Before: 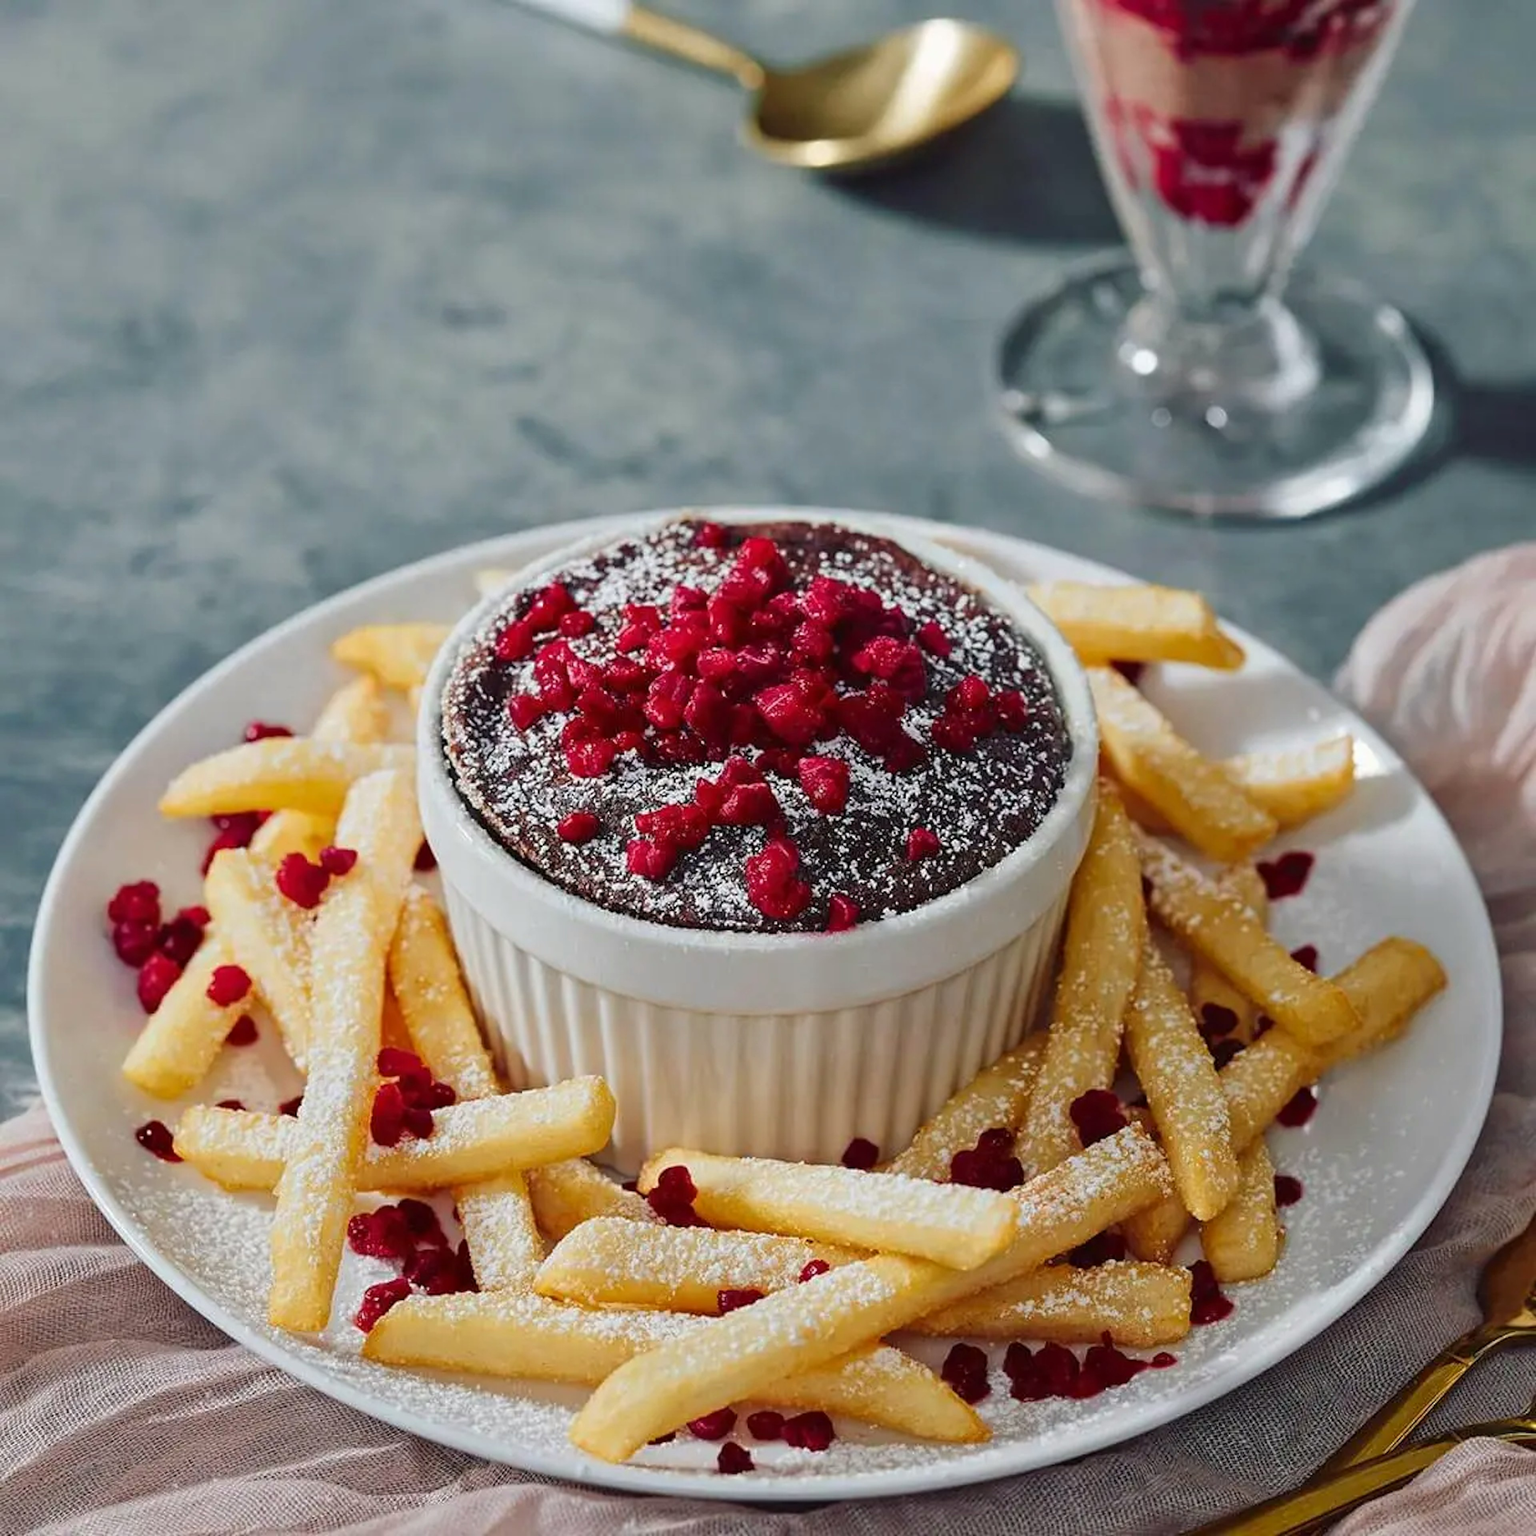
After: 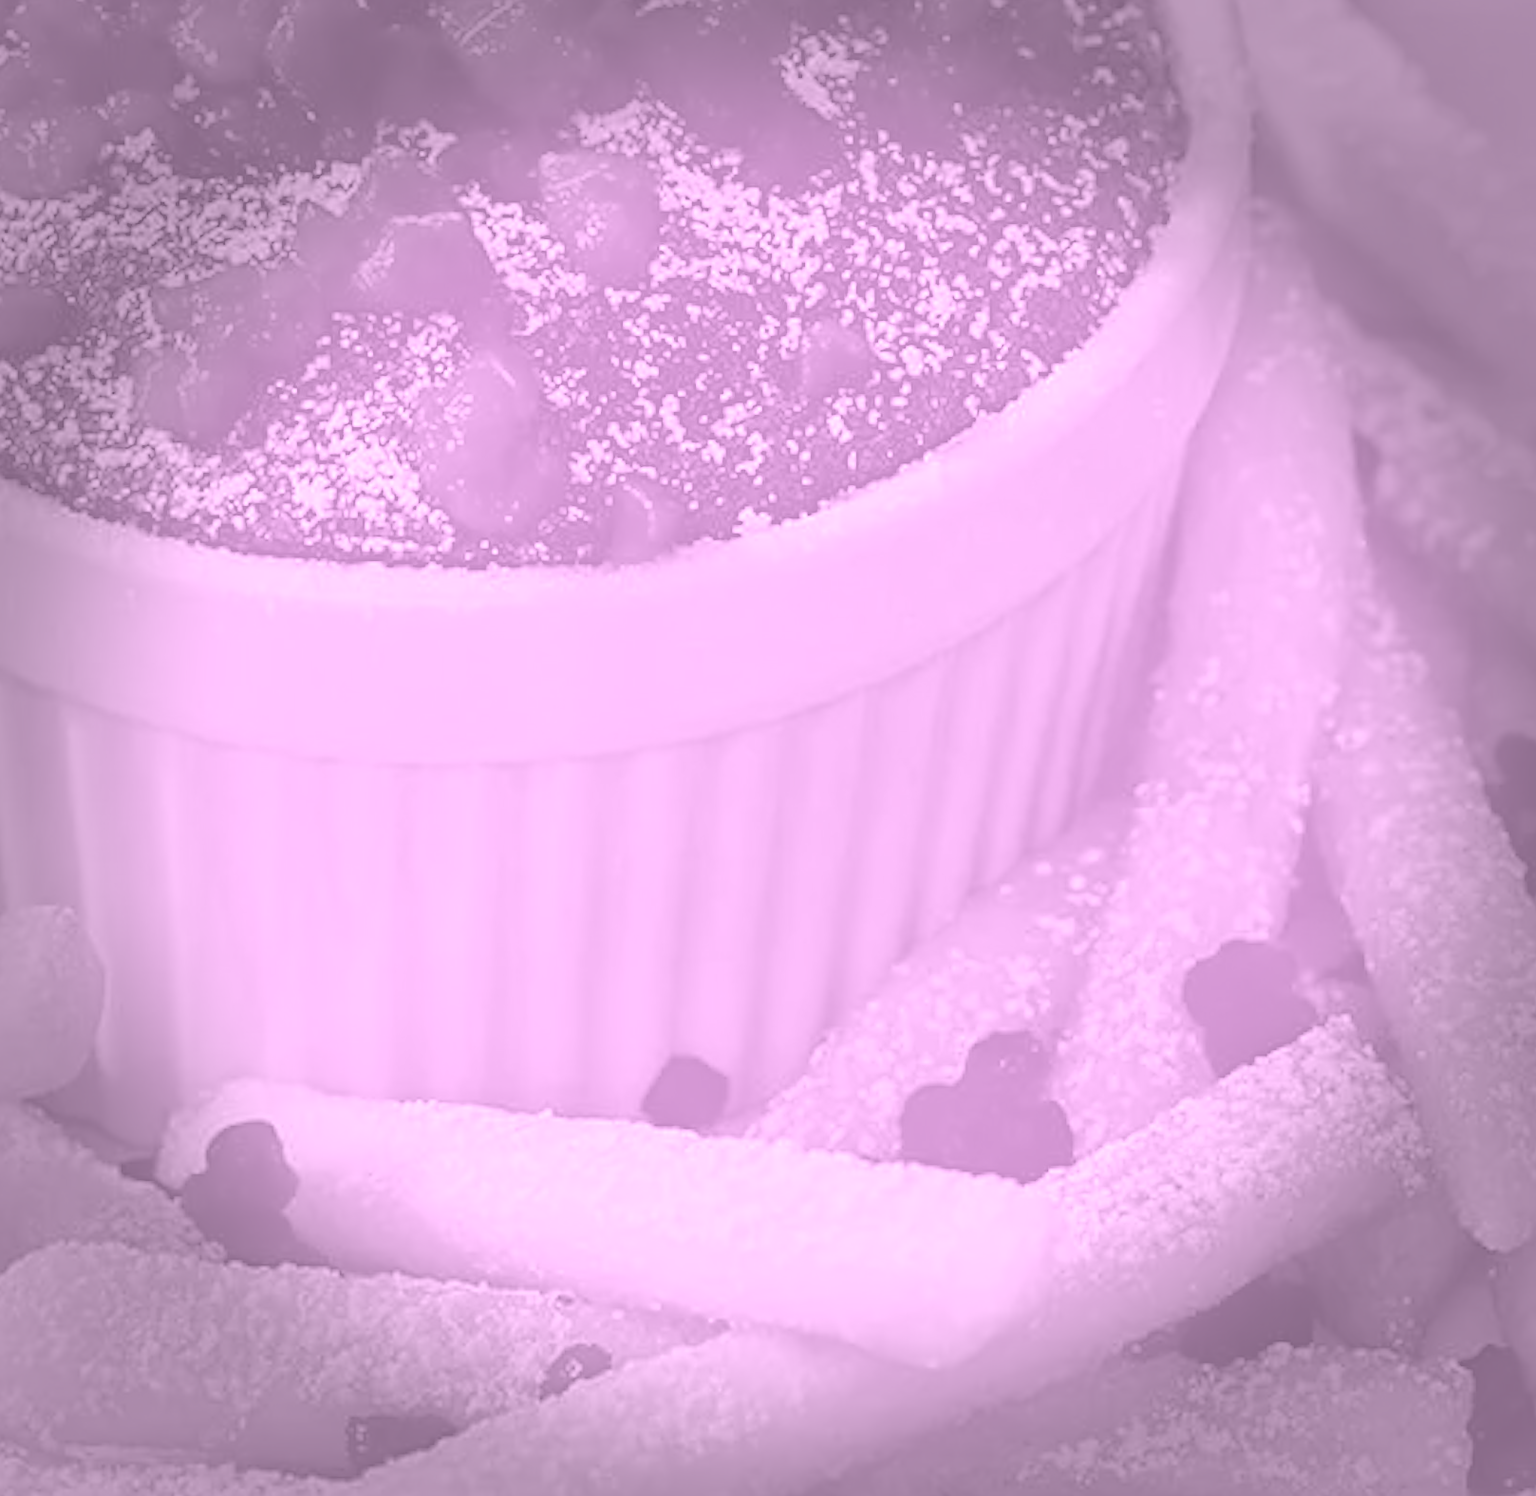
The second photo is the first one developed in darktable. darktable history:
crop: left 37.221%, top 45.169%, right 20.63%, bottom 13.777%
sharpen: radius 1.864, amount 0.398, threshold 1.271
vignetting: fall-off start 66.7%, fall-off radius 39.74%, brightness -0.576, saturation -0.258, automatic ratio true, width/height ratio 0.671, dithering 16-bit output
haze removal: compatibility mode true, adaptive false
colorize: hue 331.2°, saturation 69%, source mix 30.28%, lightness 69.02%, version 1
shadows and highlights: shadows 12, white point adjustment 1.2, soften with gaussian
